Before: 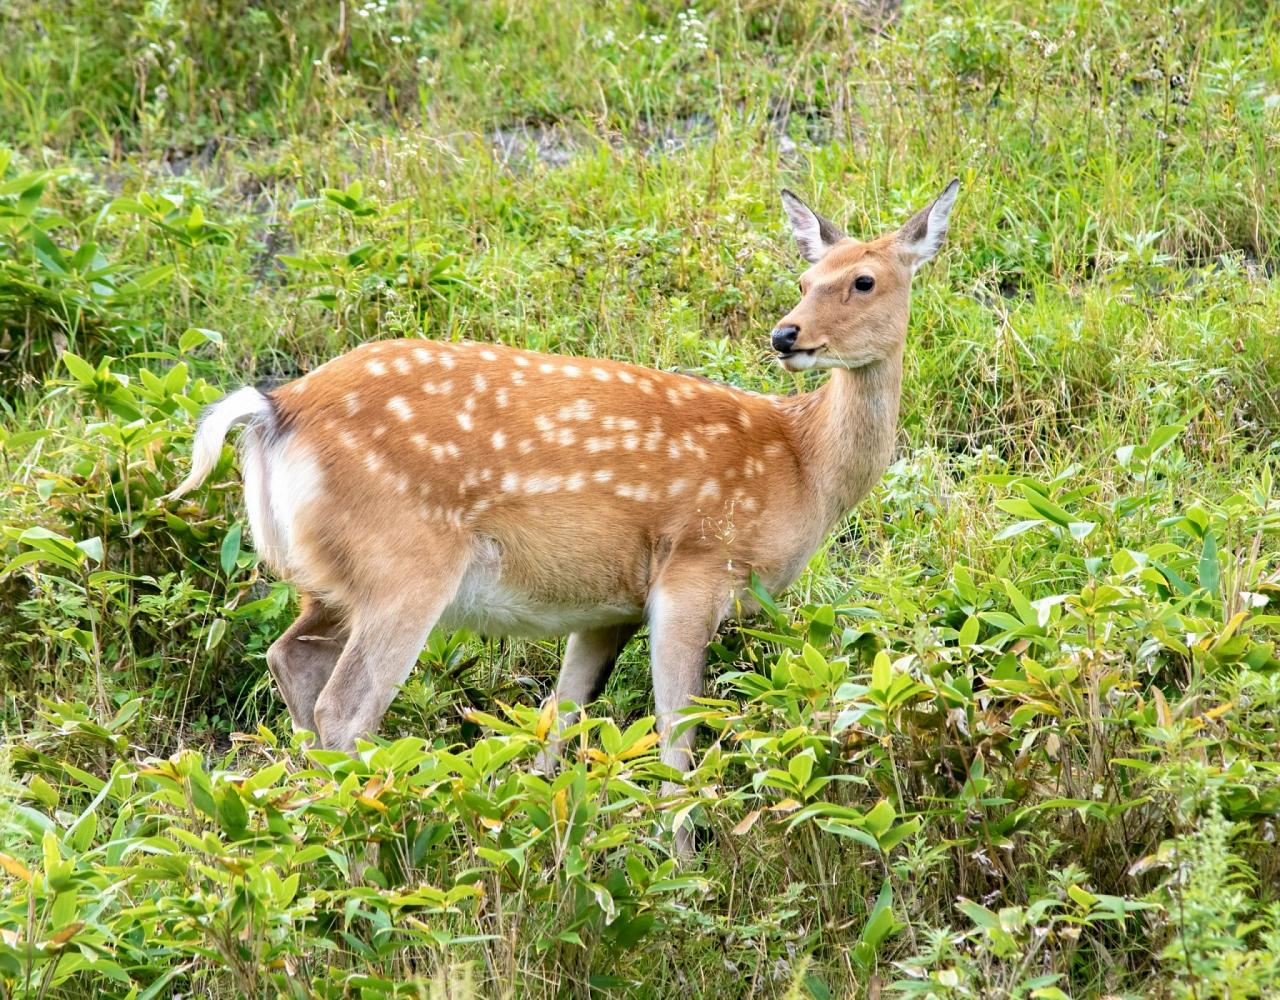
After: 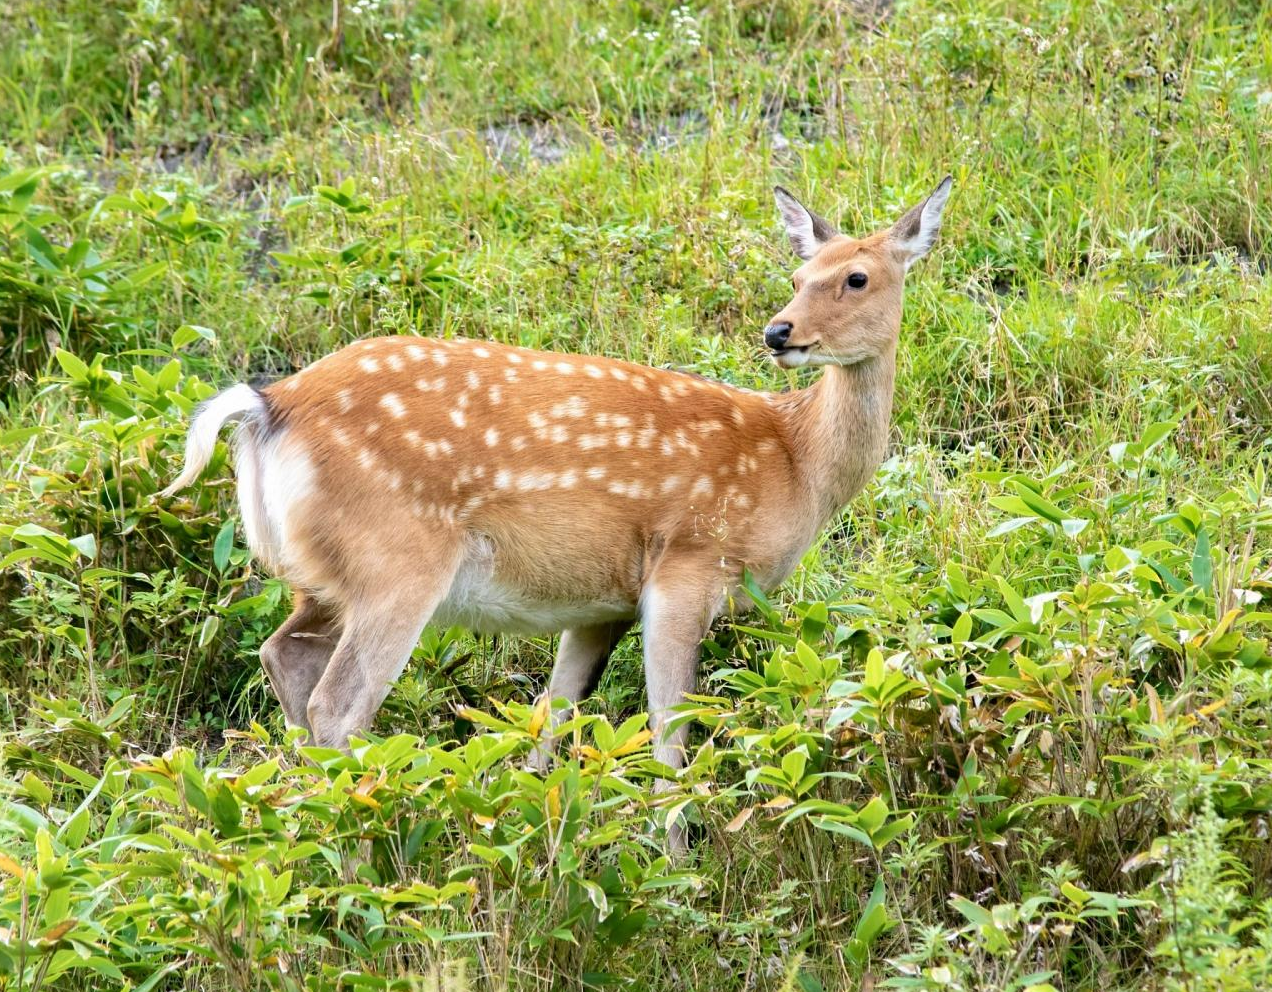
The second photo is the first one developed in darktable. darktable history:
crop and rotate: left 0.603%, top 0.341%, bottom 0.395%
